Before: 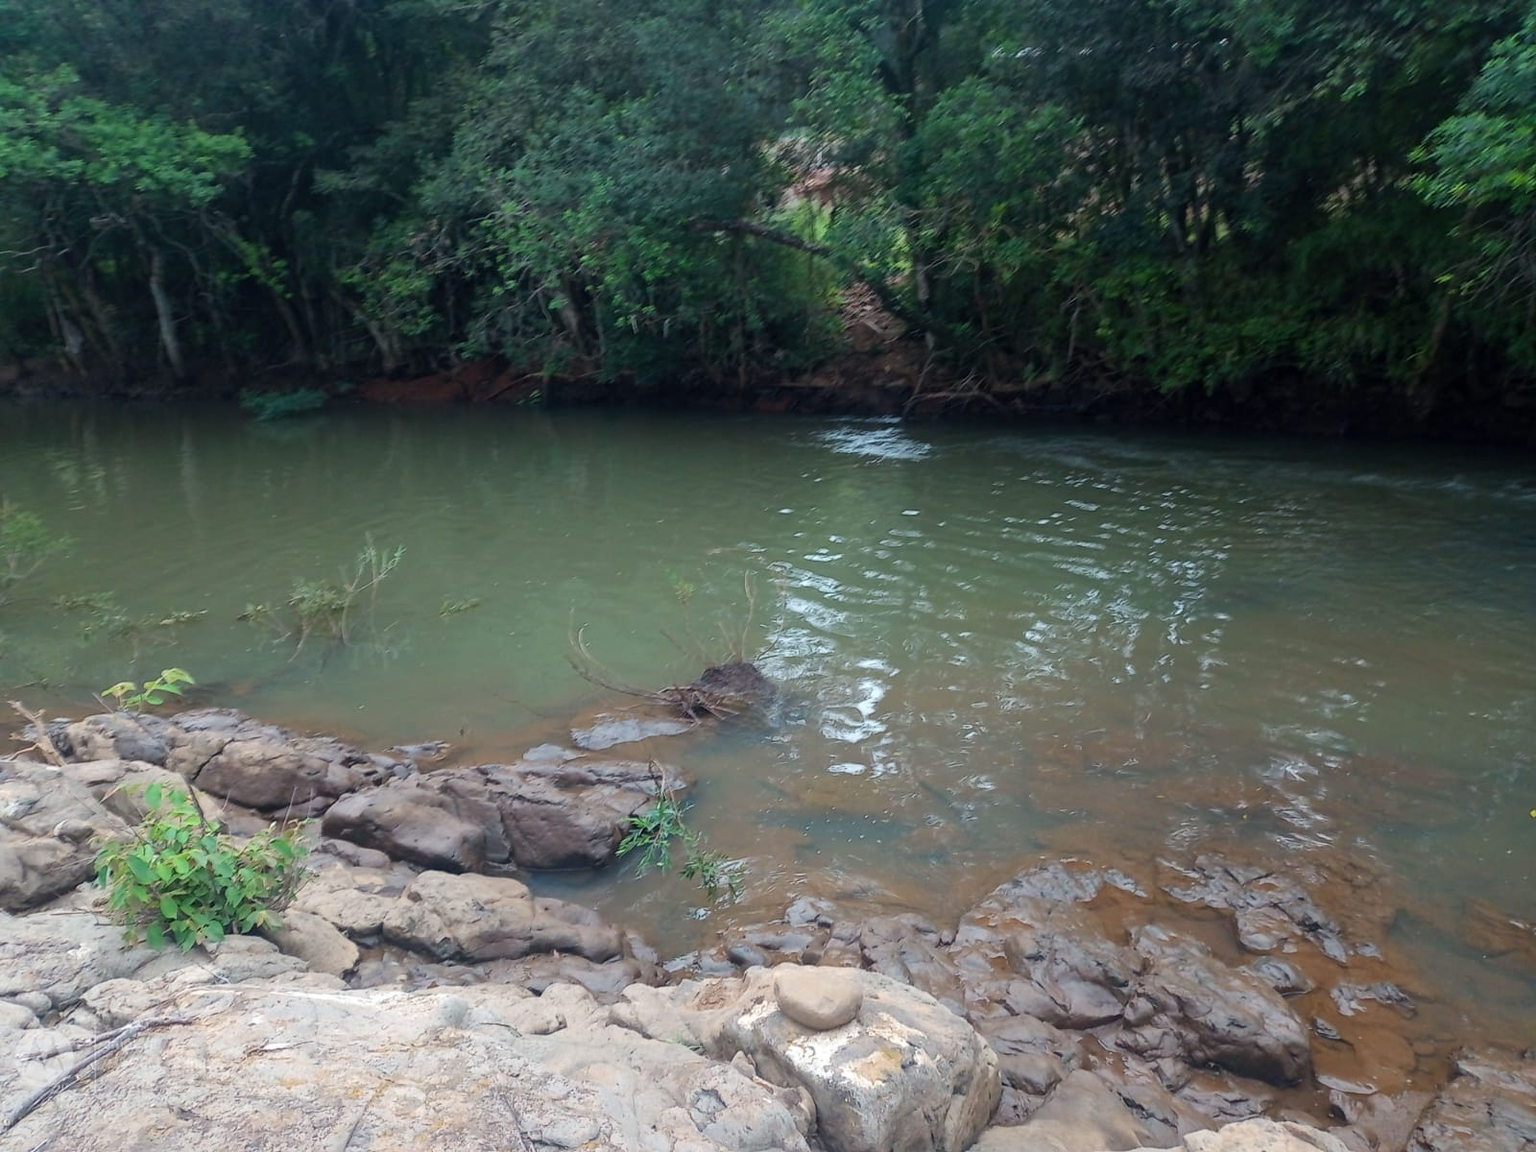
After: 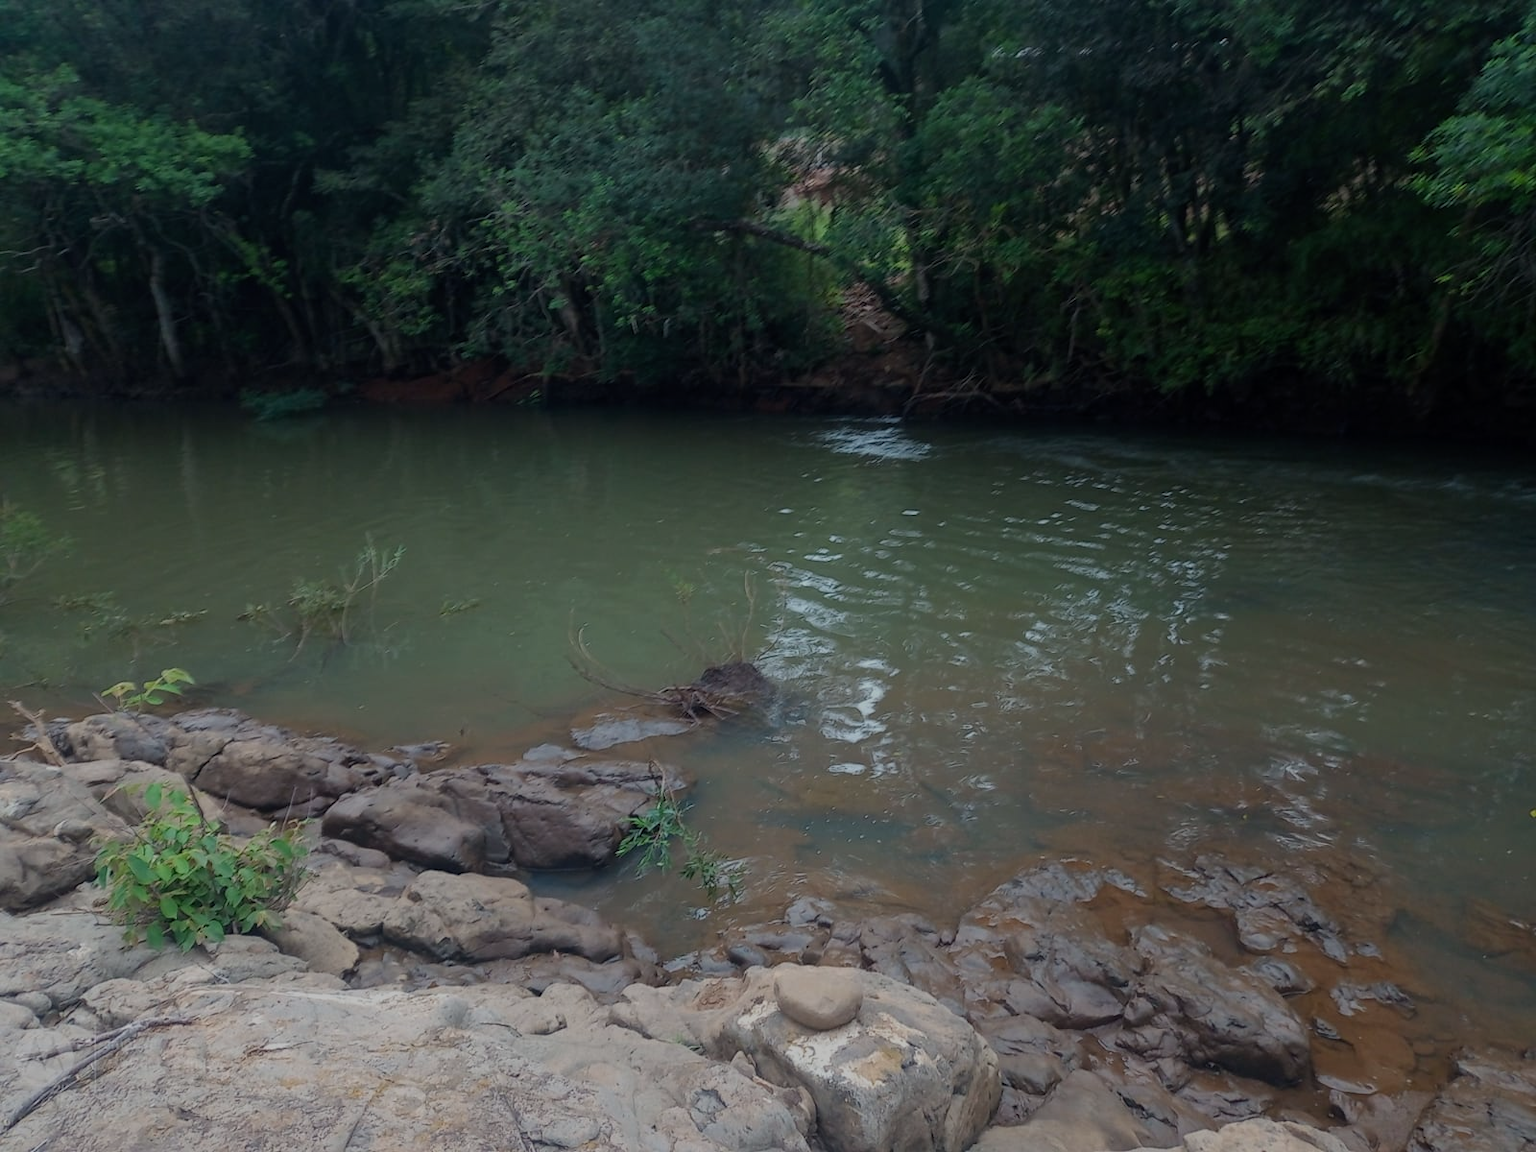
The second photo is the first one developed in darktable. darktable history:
exposure: exposure -0.965 EV, compensate exposure bias true, compensate highlight preservation false
